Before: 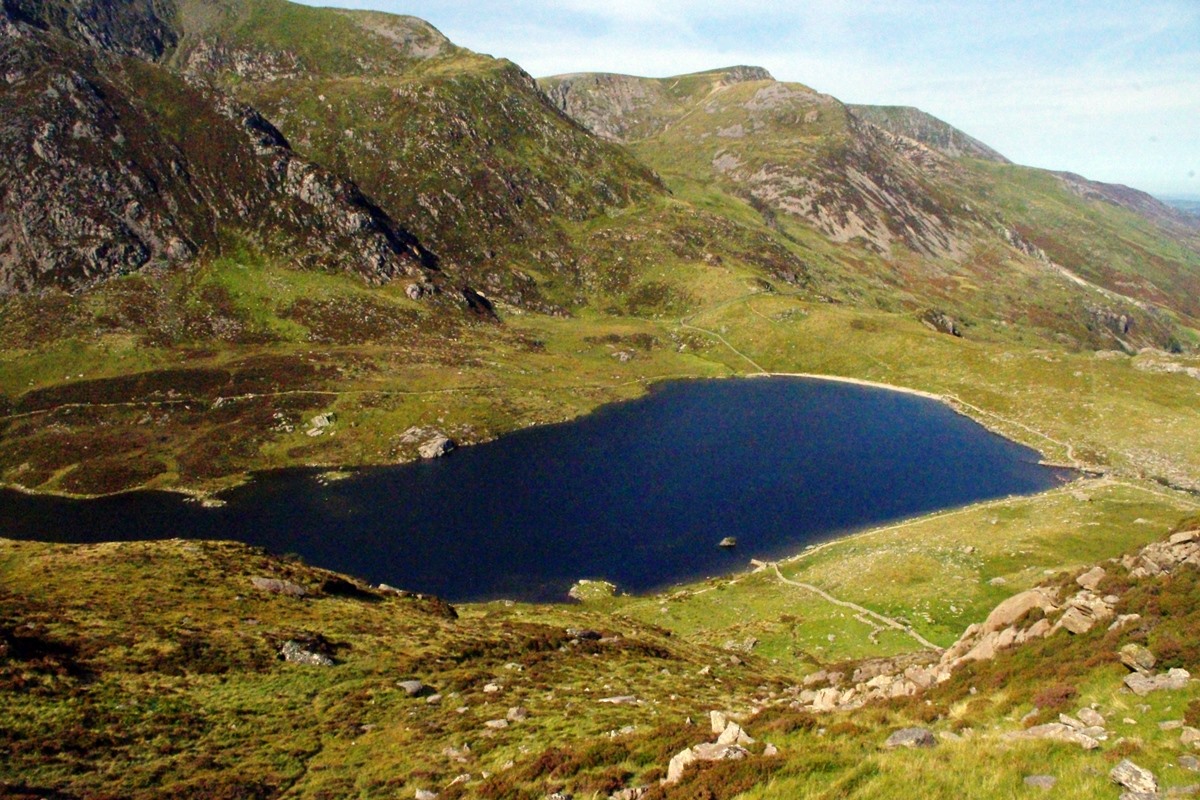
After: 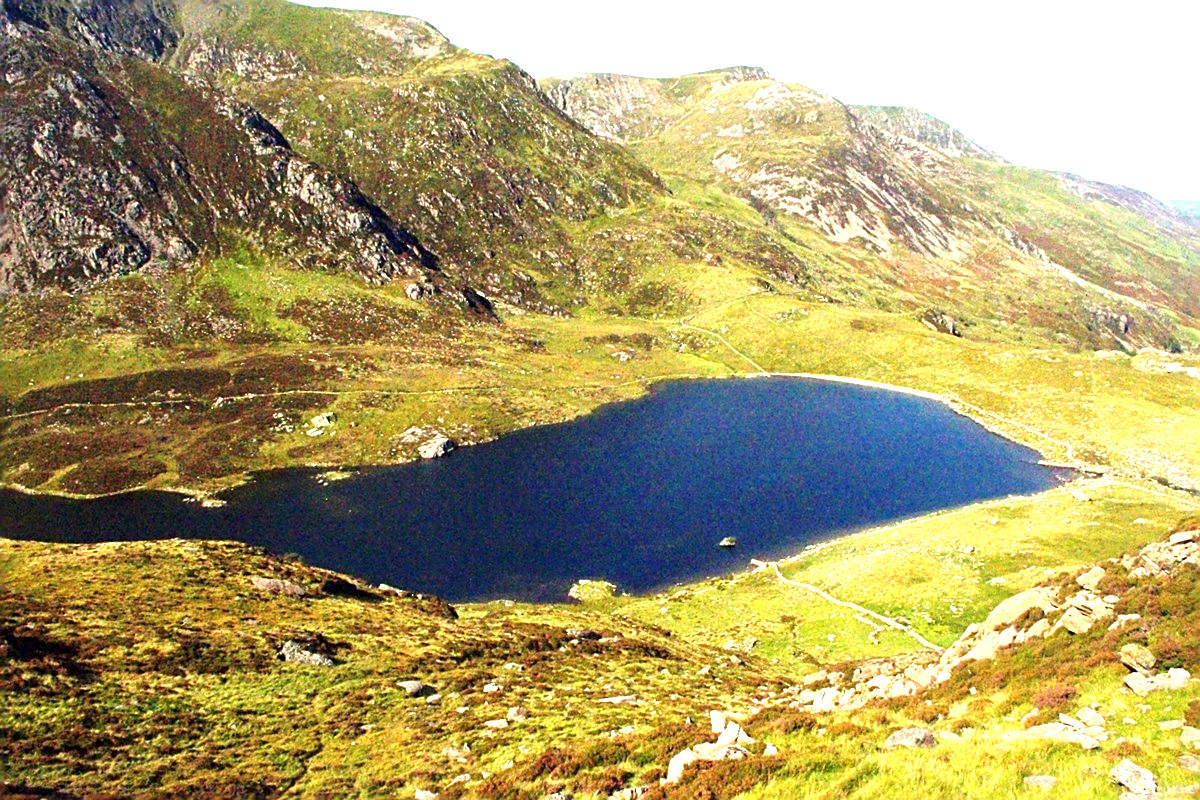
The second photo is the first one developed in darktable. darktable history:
exposure: black level correction 0, exposure 1.368 EV, compensate highlight preservation false
sharpen: on, module defaults
local contrast: mode bilateral grid, contrast 14, coarseness 36, detail 105%, midtone range 0.2
